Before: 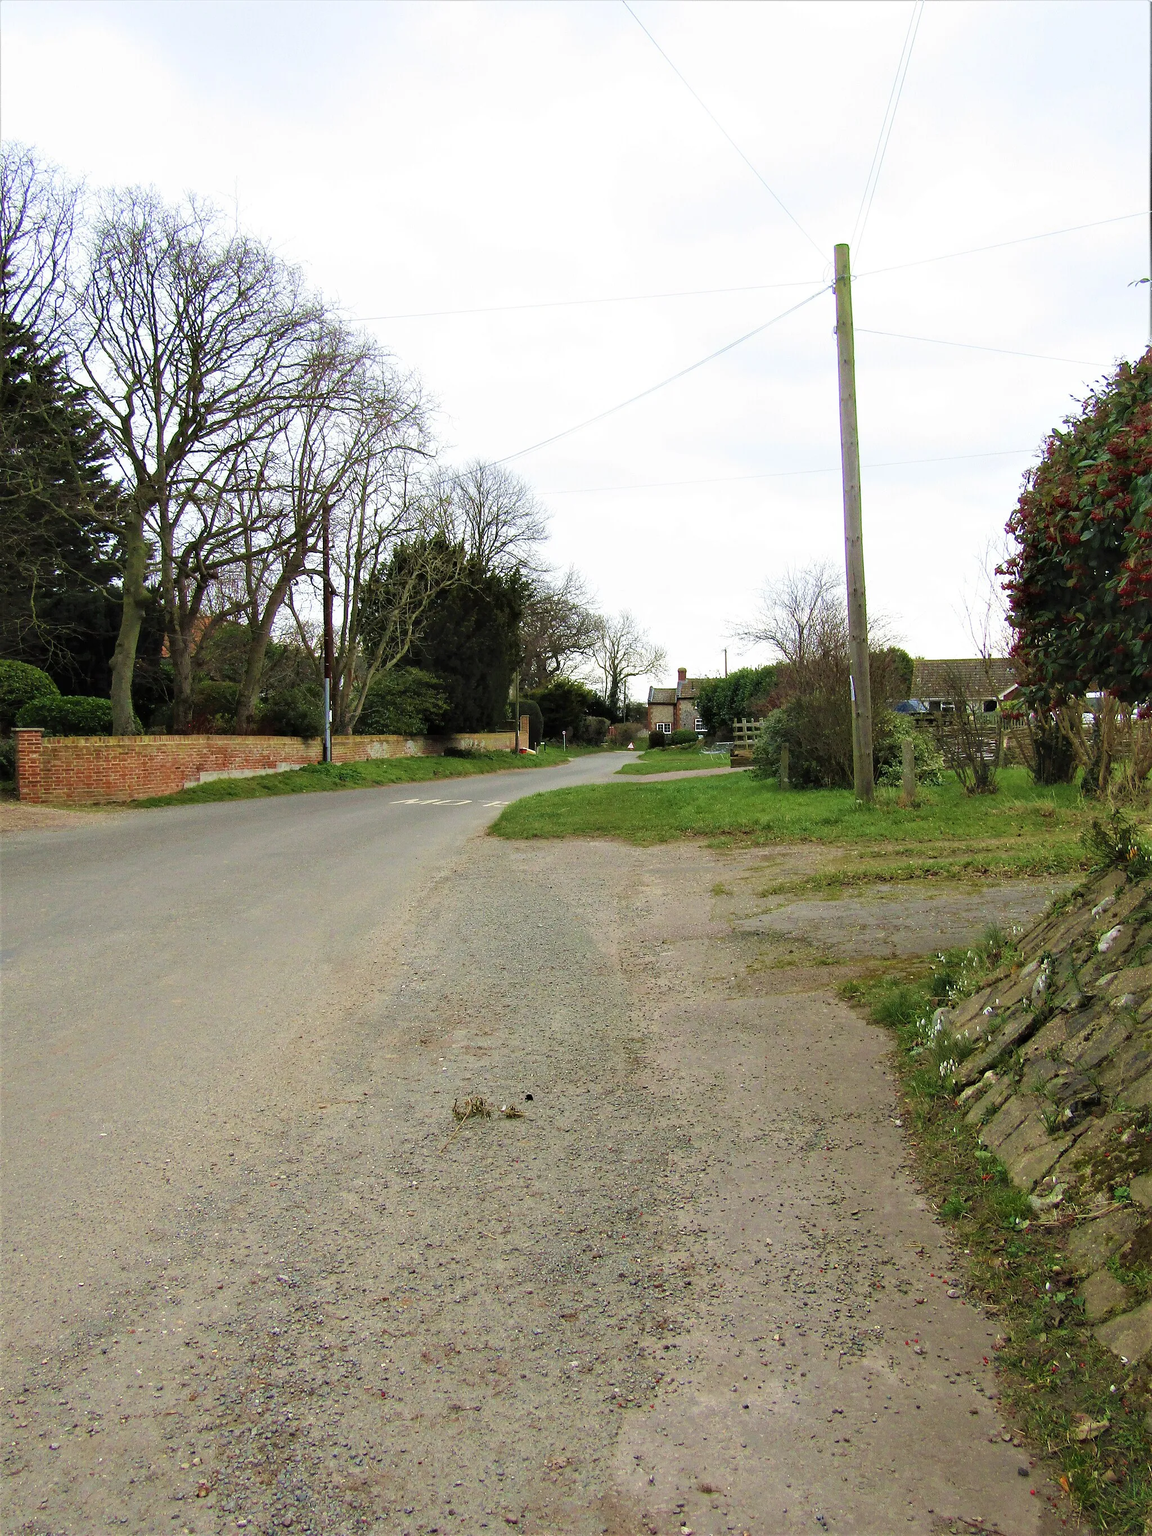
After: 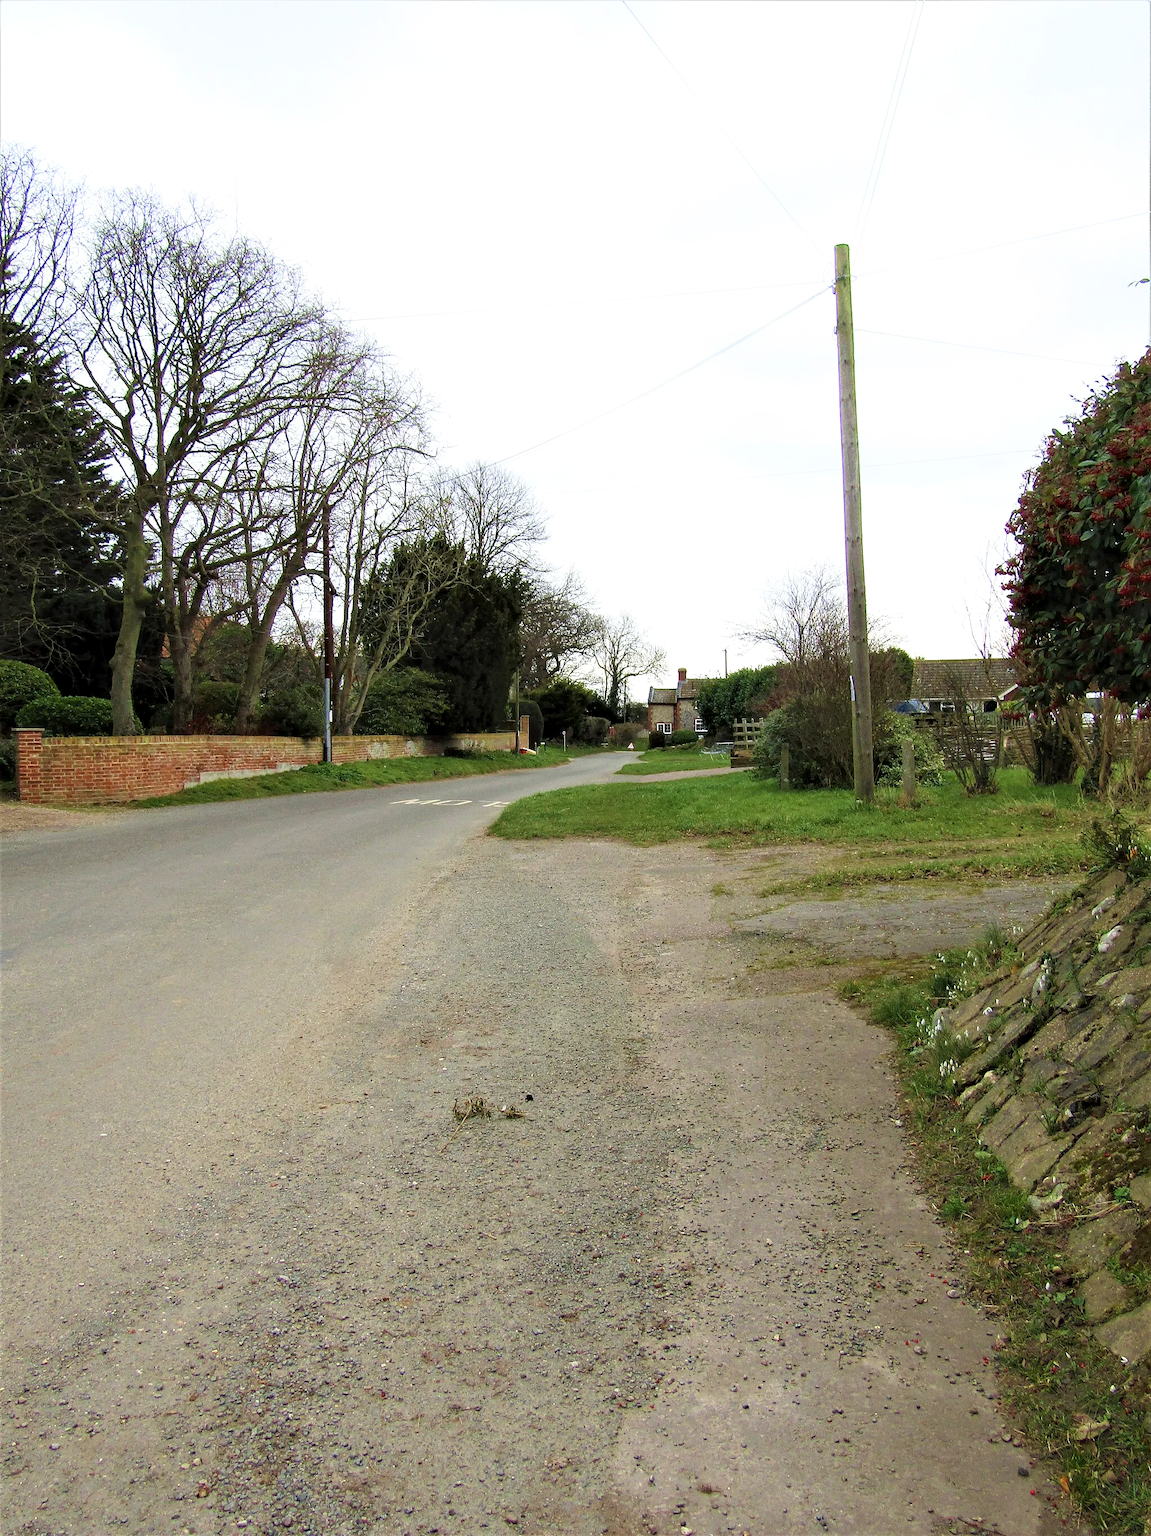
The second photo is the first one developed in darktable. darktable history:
local contrast: highlights 100%, shadows 103%, detail 119%, midtone range 0.2
shadows and highlights: shadows -0.252, highlights 40.13
